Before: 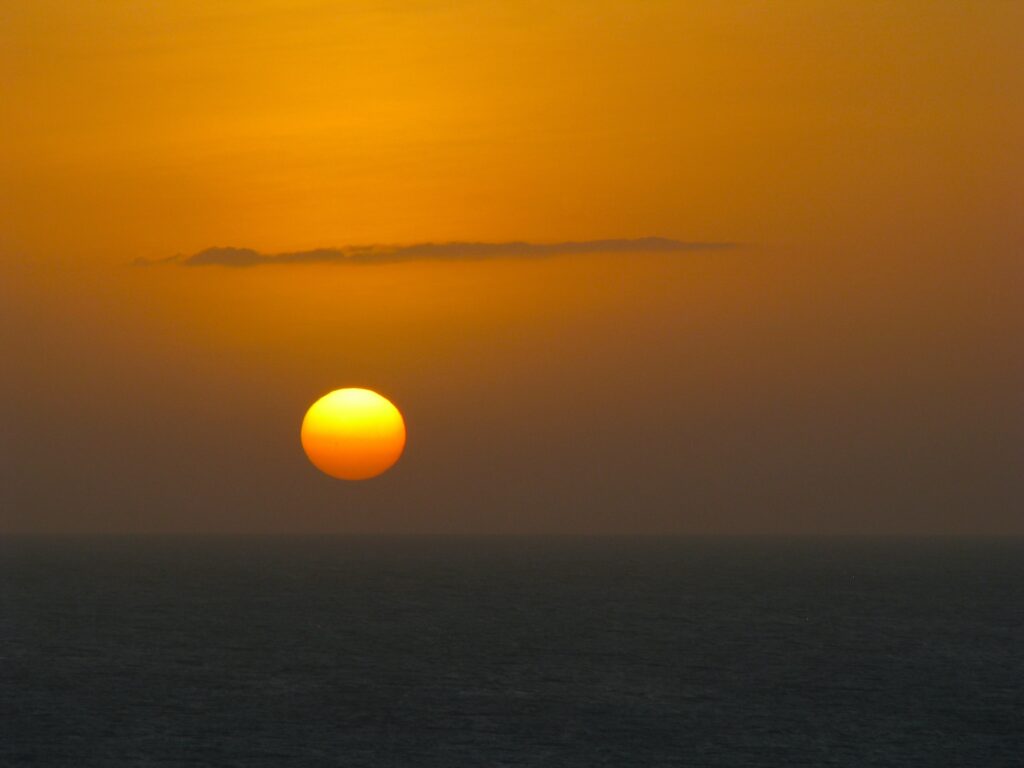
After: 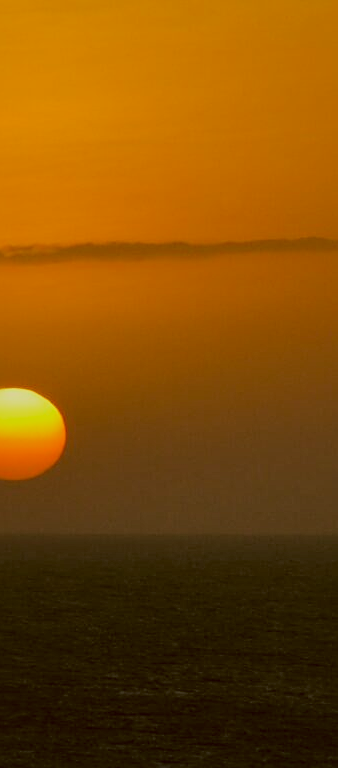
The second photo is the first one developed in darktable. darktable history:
color correction: highlights a* -0.447, highlights b* 0.183, shadows a* 4.66, shadows b* 20.69
exposure: black level correction 0.001, exposure -0.124 EV, compensate highlight preservation false
crop: left 33.286%, right 33.703%
shadows and highlights: shadows 37.07, highlights -27.09, soften with gaussian
local contrast: mode bilateral grid, contrast 20, coarseness 51, detail 120%, midtone range 0.2
filmic rgb: black relative exposure -7.65 EV, white relative exposure 4.56 EV, hardness 3.61, color science v6 (2022)
sharpen: on, module defaults
